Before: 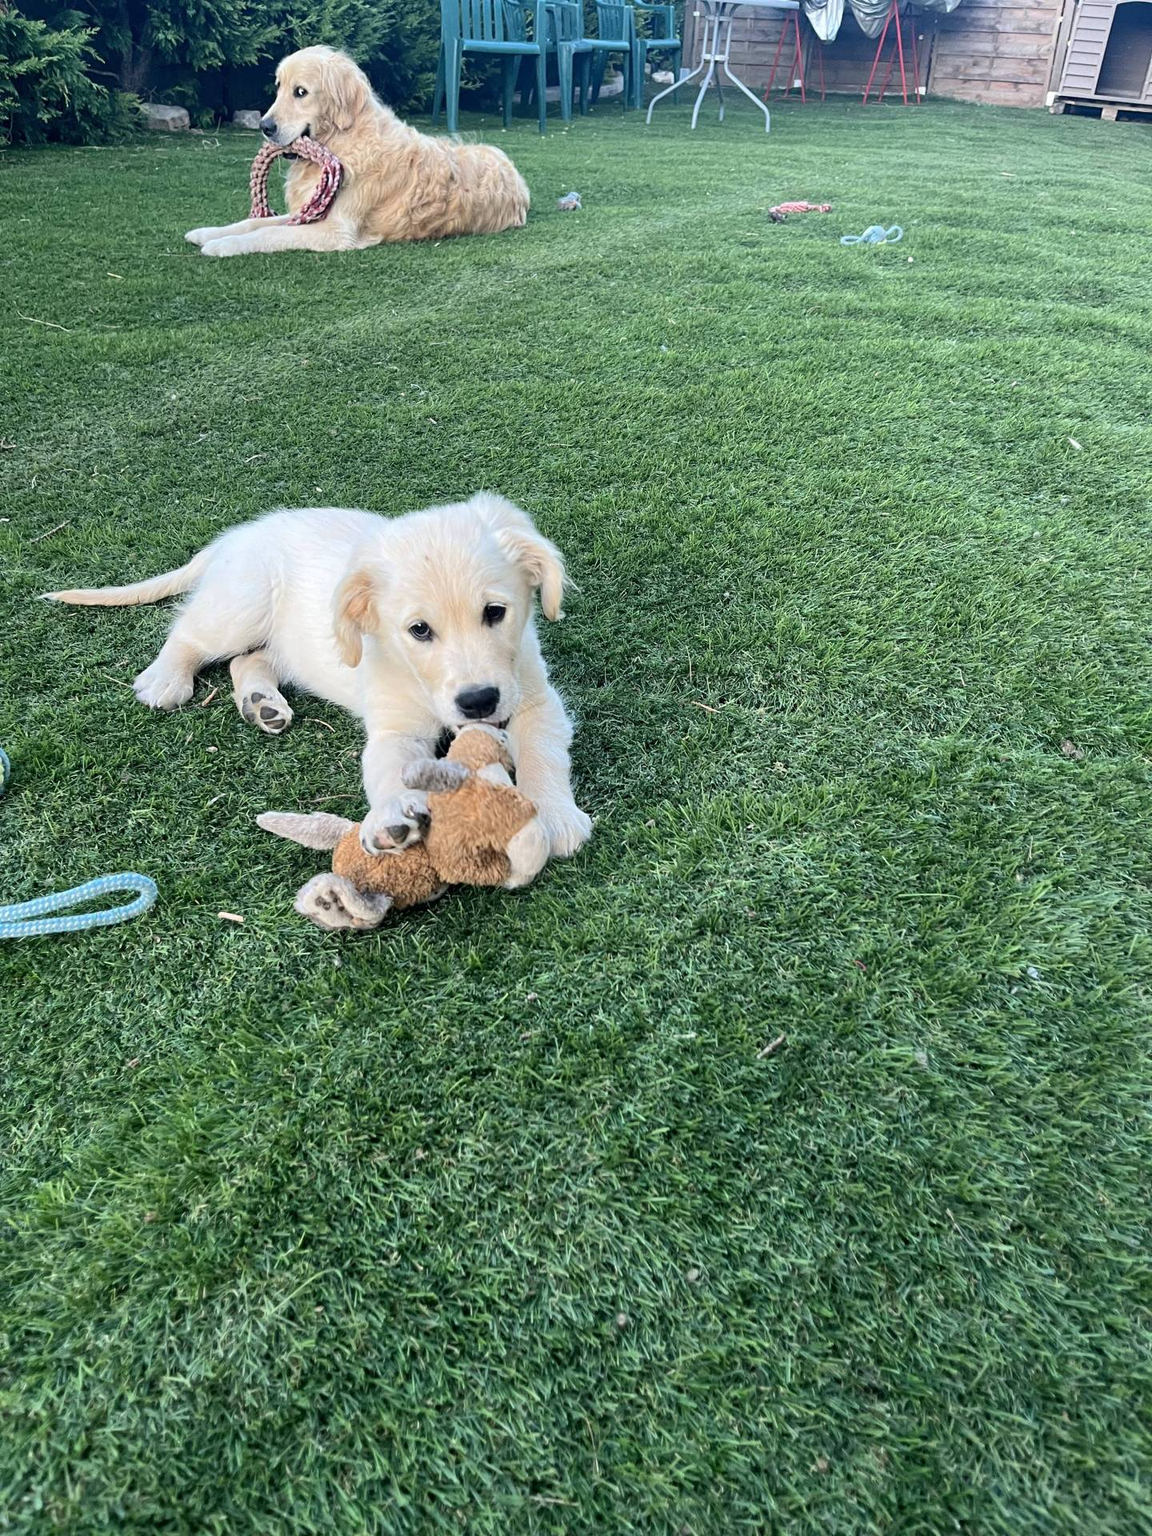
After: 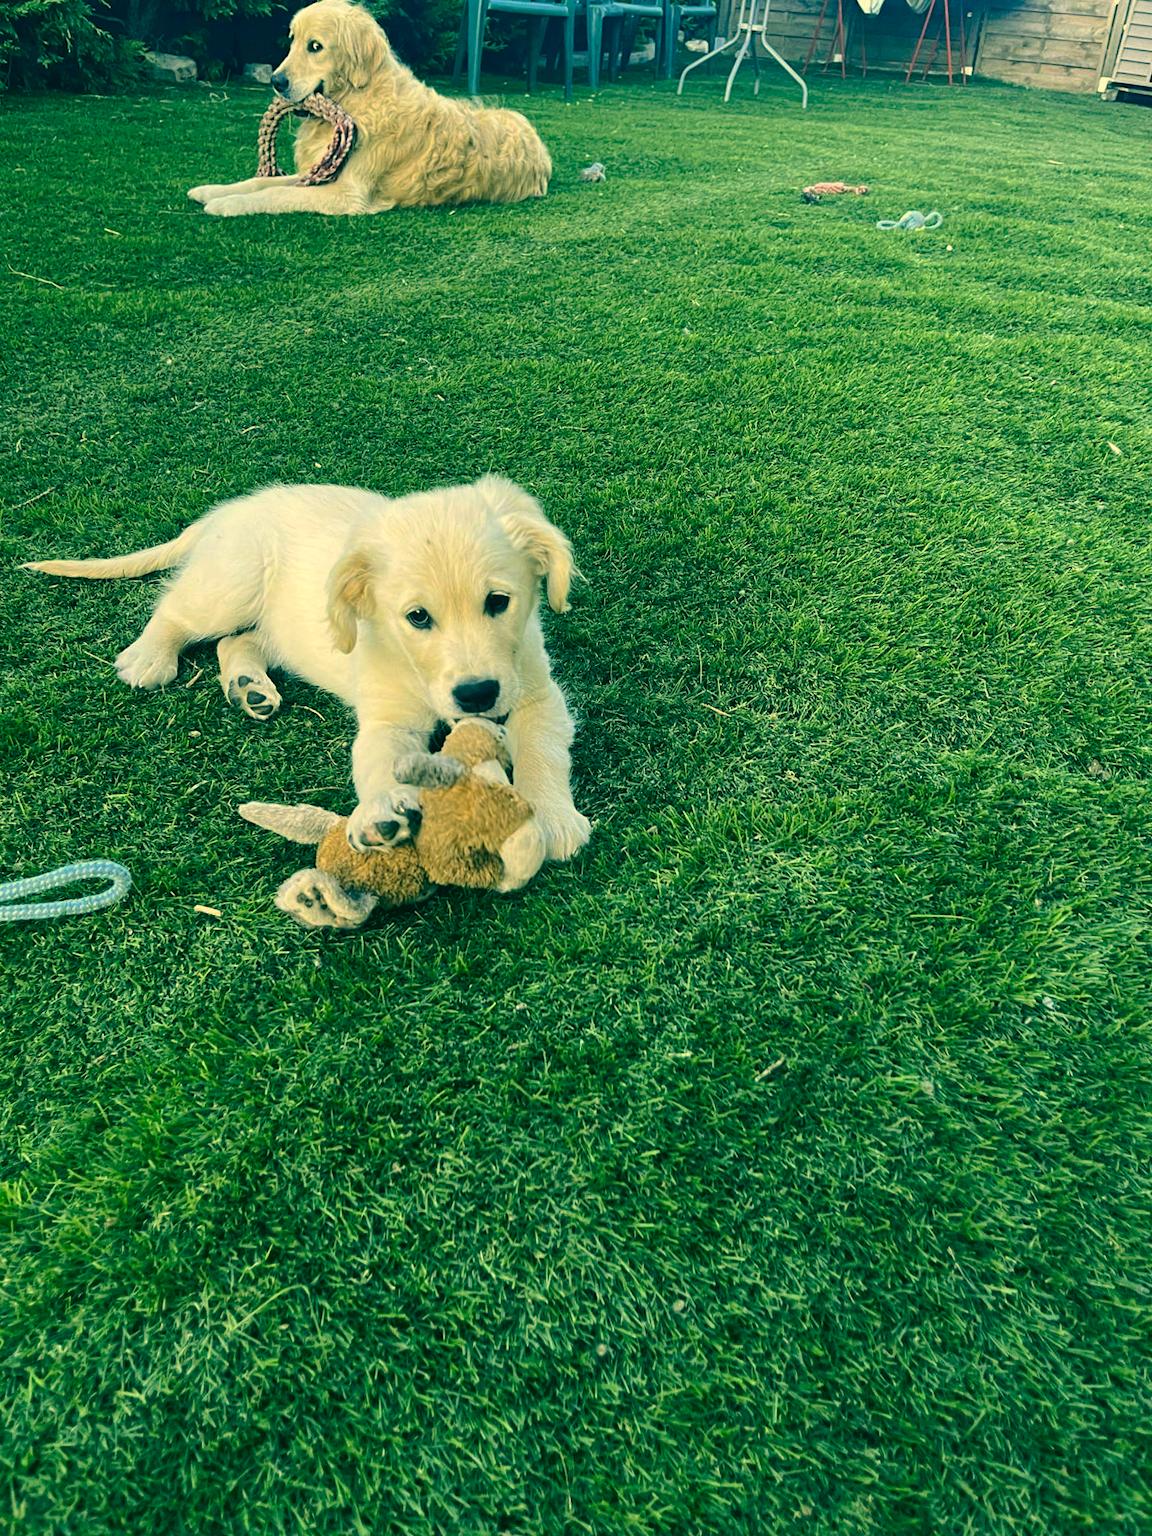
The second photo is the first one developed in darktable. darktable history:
tone curve: curves: ch0 [(0, 0) (0.003, 0.002) (0.011, 0.009) (0.025, 0.02) (0.044, 0.035) (0.069, 0.055) (0.1, 0.08) (0.136, 0.109) (0.177, 0.142) (0.224, 0.179) (0.277, 0.222) (0.335, 0.268) (0.399, 0.329) (0.468, 0.409) (0.543, 0.495) (0.623, 0.579) (0.709, 0.669) (0.801, 0.767) (0.898, 0.885) (1, 1)], preserve colors none
crop and rotate: angle -2.26°
color correction: highlights a* 2.15, highlights b* 34.36, shadows a* -36.04, shadows b* -5.57
